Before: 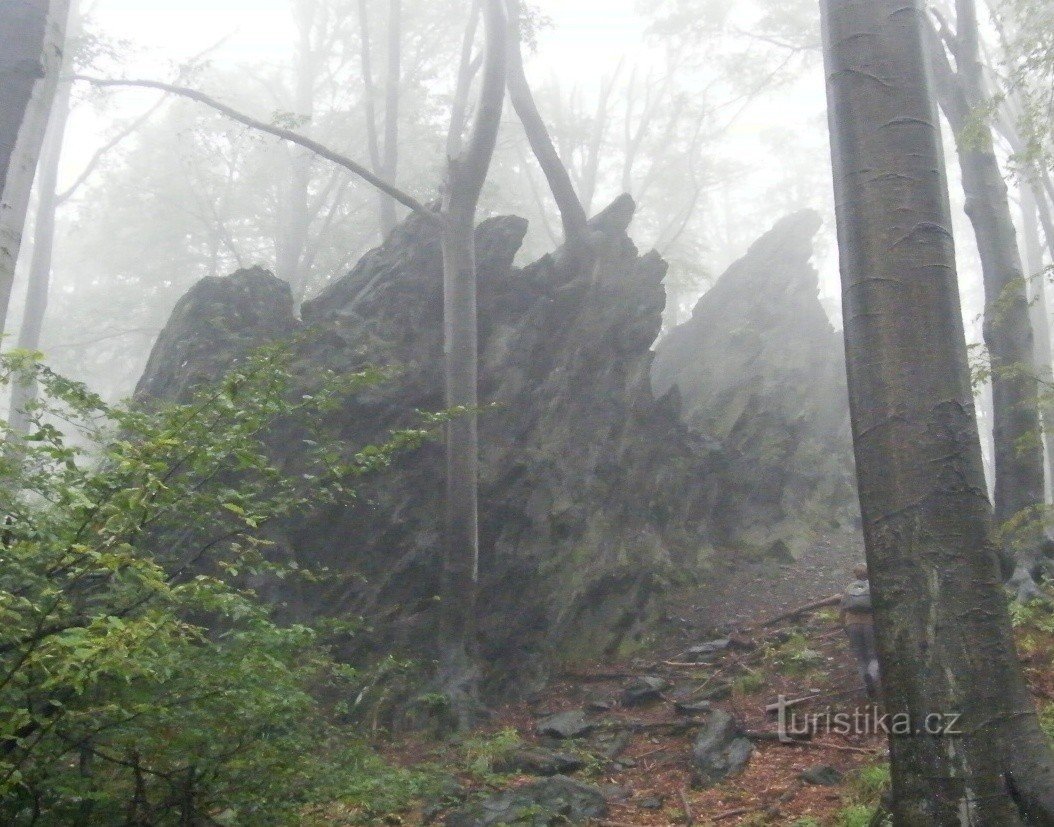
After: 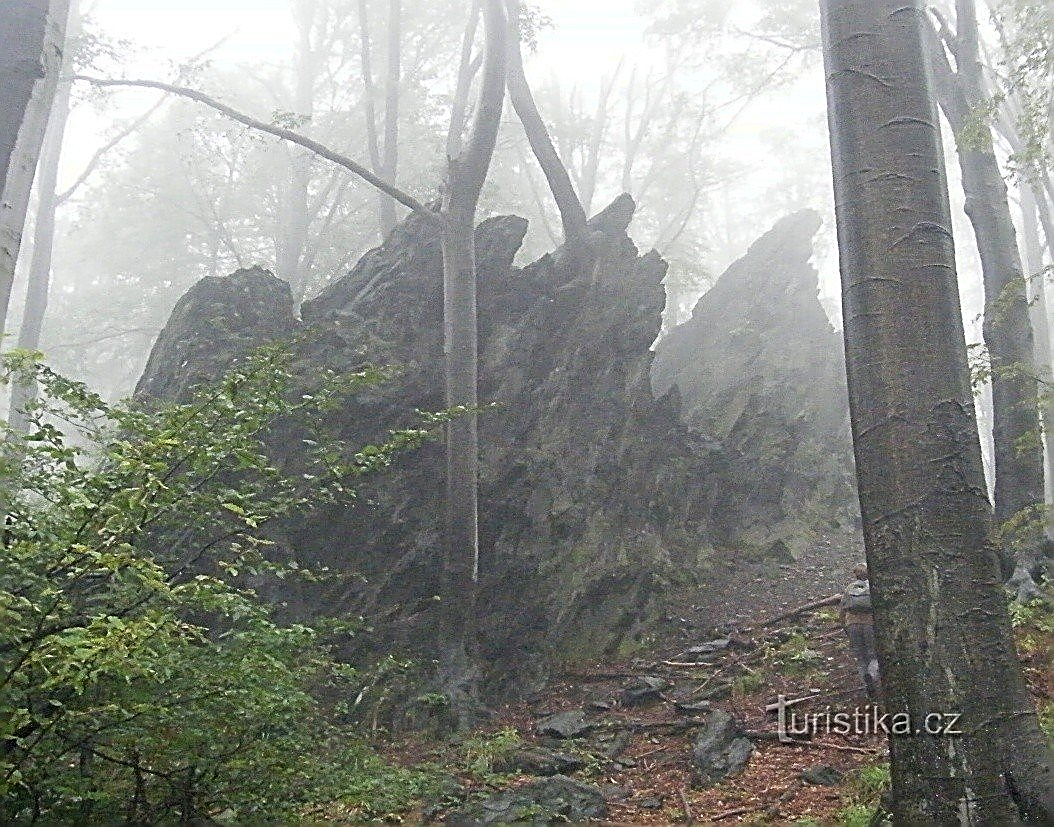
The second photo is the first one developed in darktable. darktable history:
sharpen: amount 1.849
